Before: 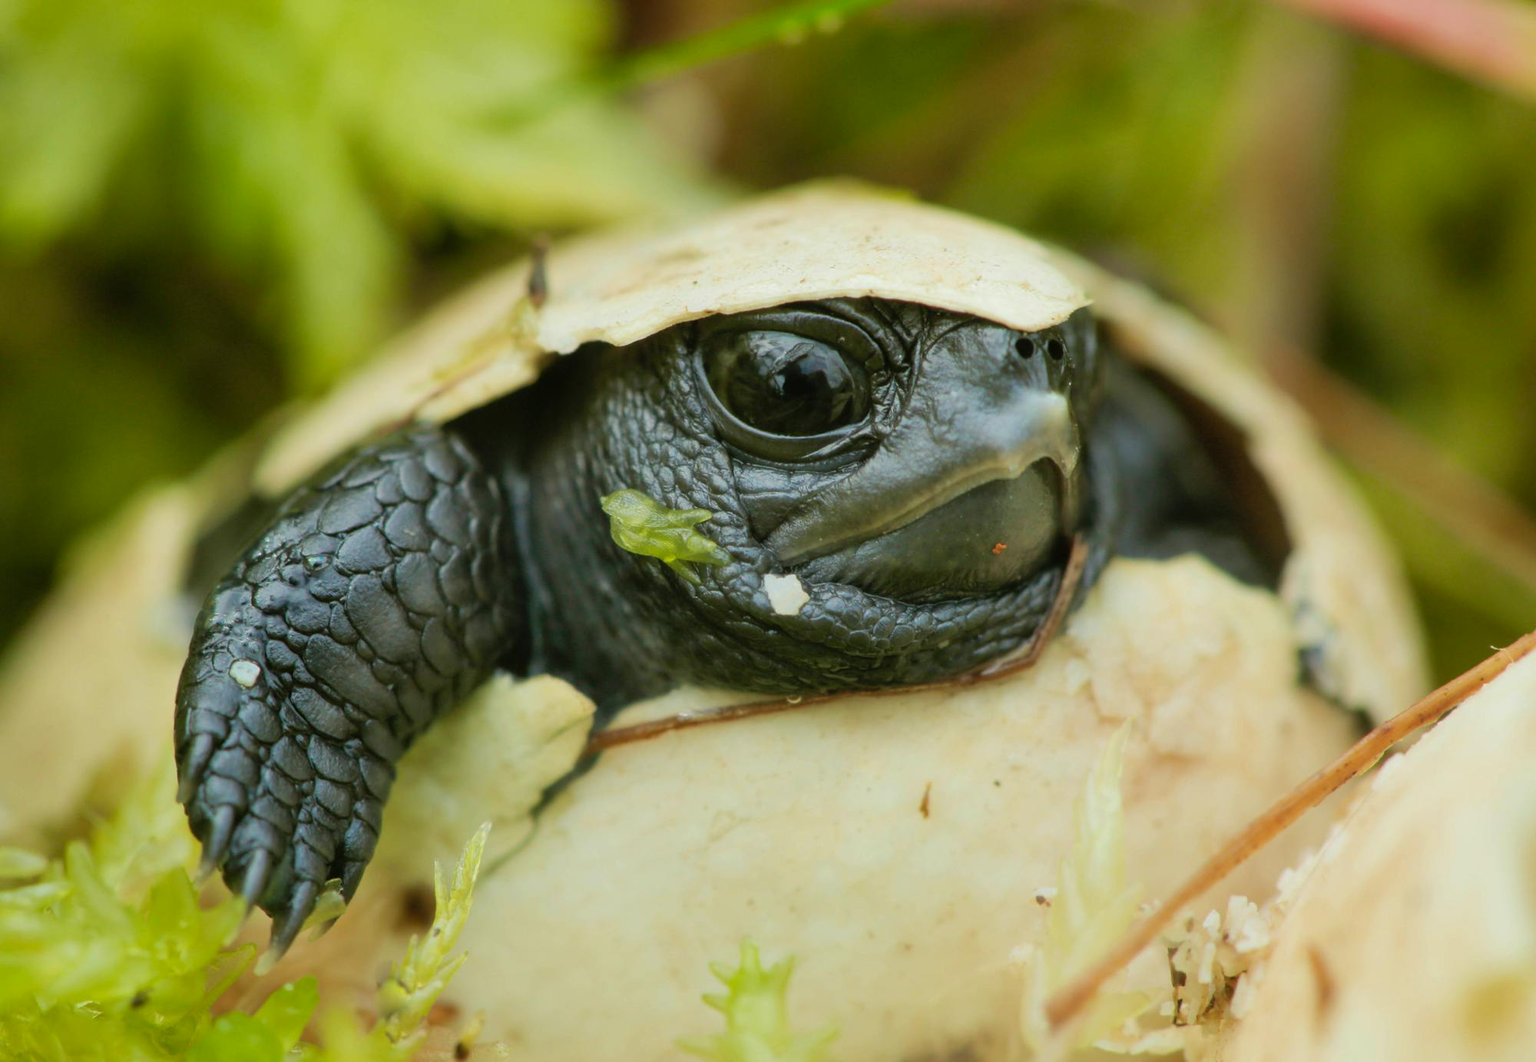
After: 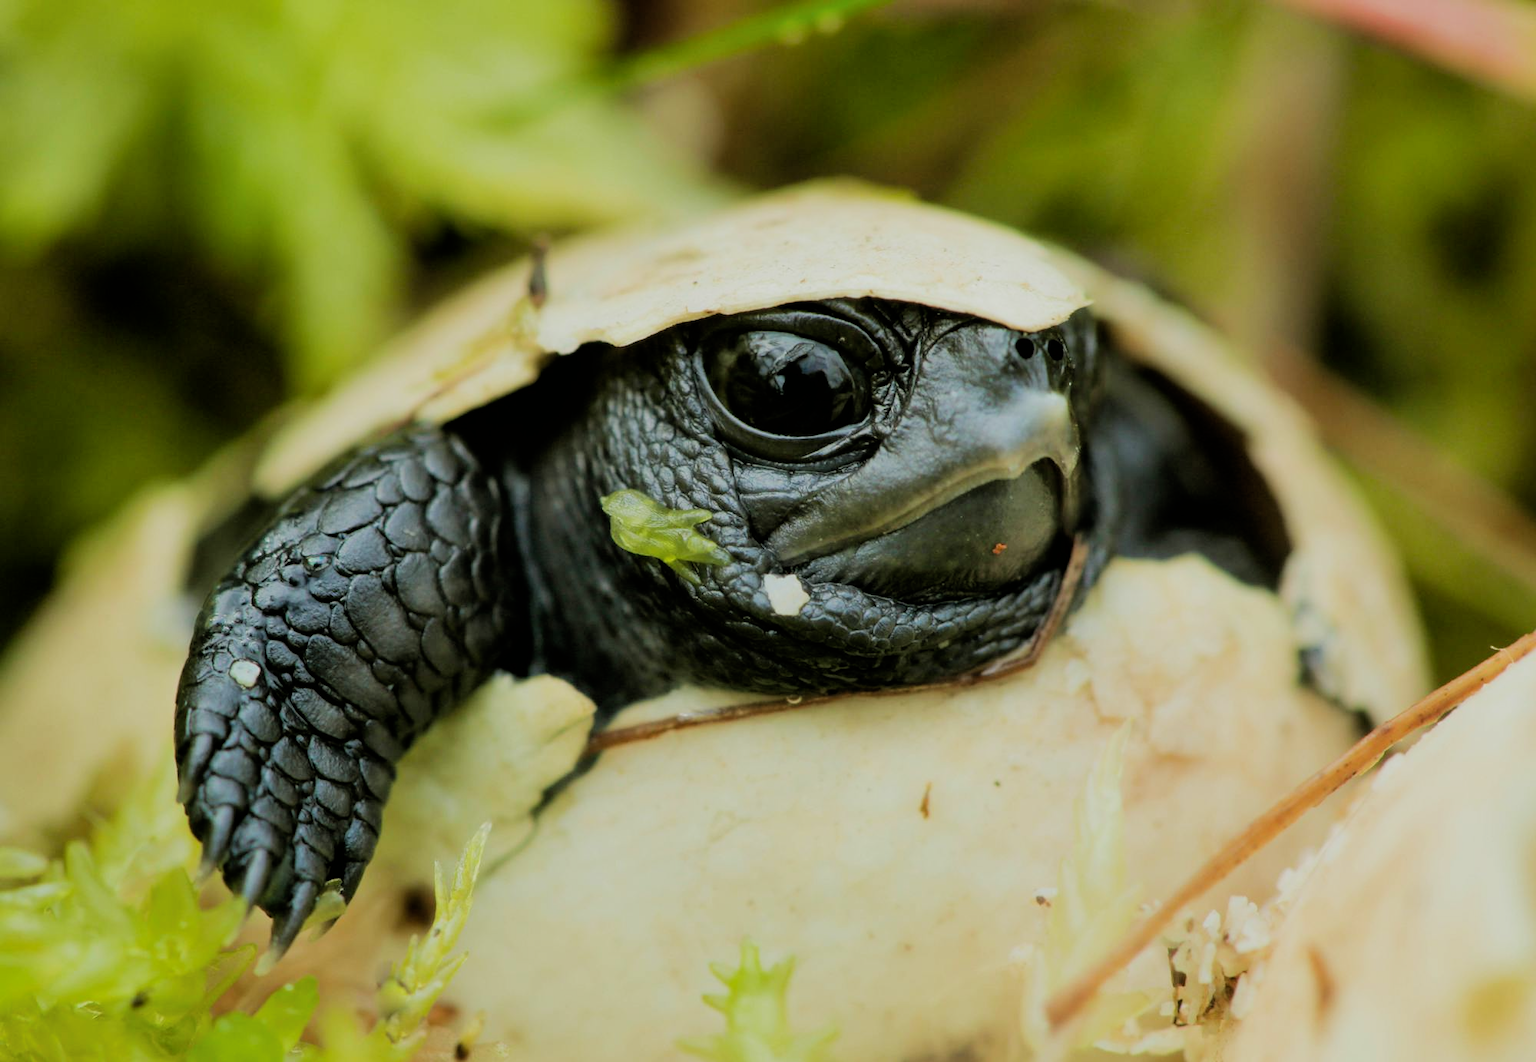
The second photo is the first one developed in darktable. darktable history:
filmic rgb: black relative exposure -5.08 EV, white relative exposure 4 EV, threshold 5.97 EV, hardness 2.9, contrast 1.191, highlights saturation mix -30.74%, enable highlight reconstruction true
